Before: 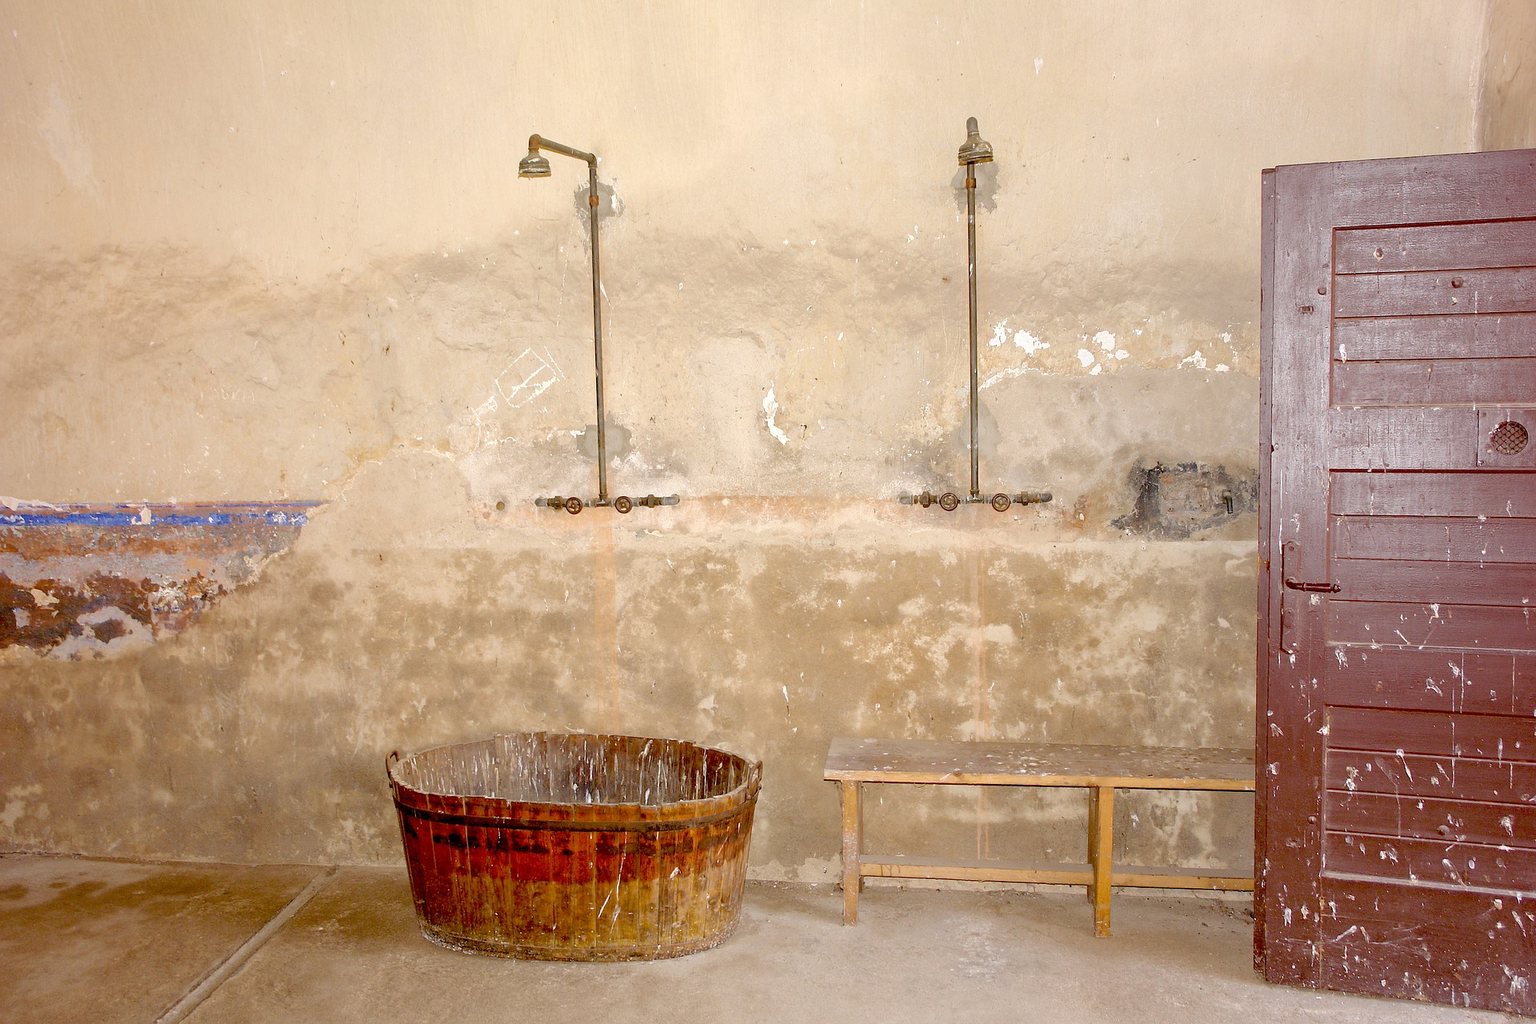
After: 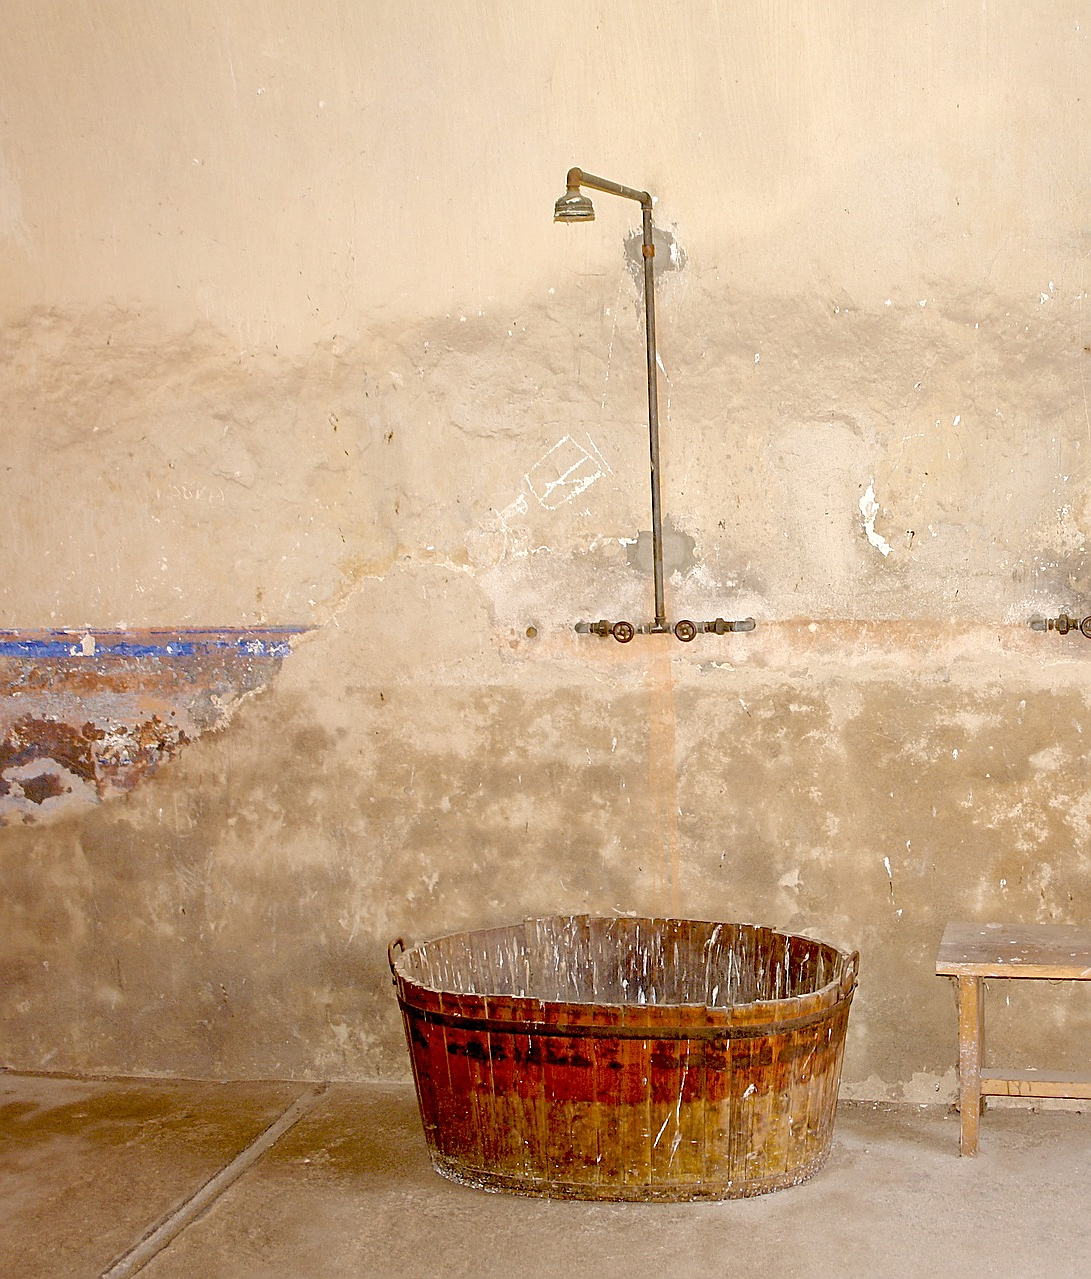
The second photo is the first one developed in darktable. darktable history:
sharpen: on, module defaults
crop: left 4.916%, right 38.247%
